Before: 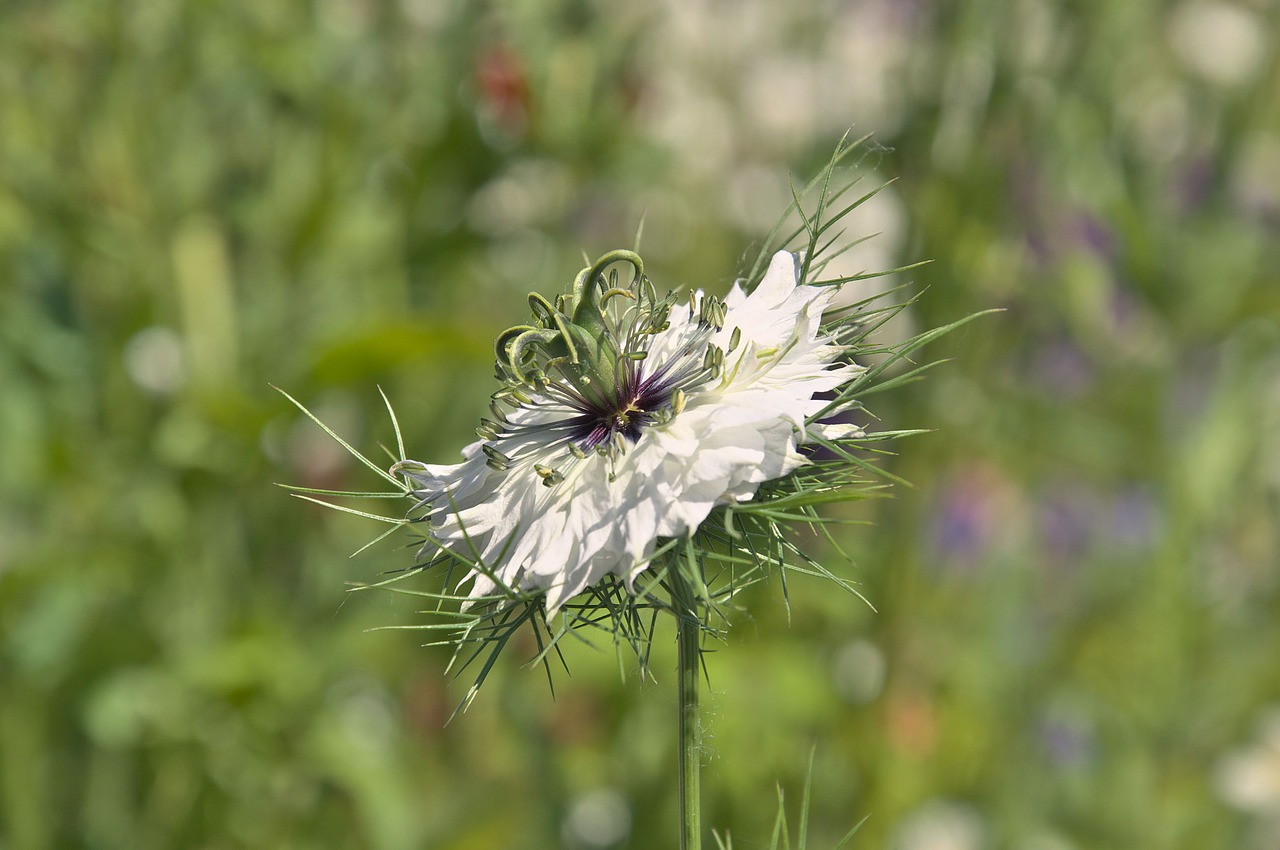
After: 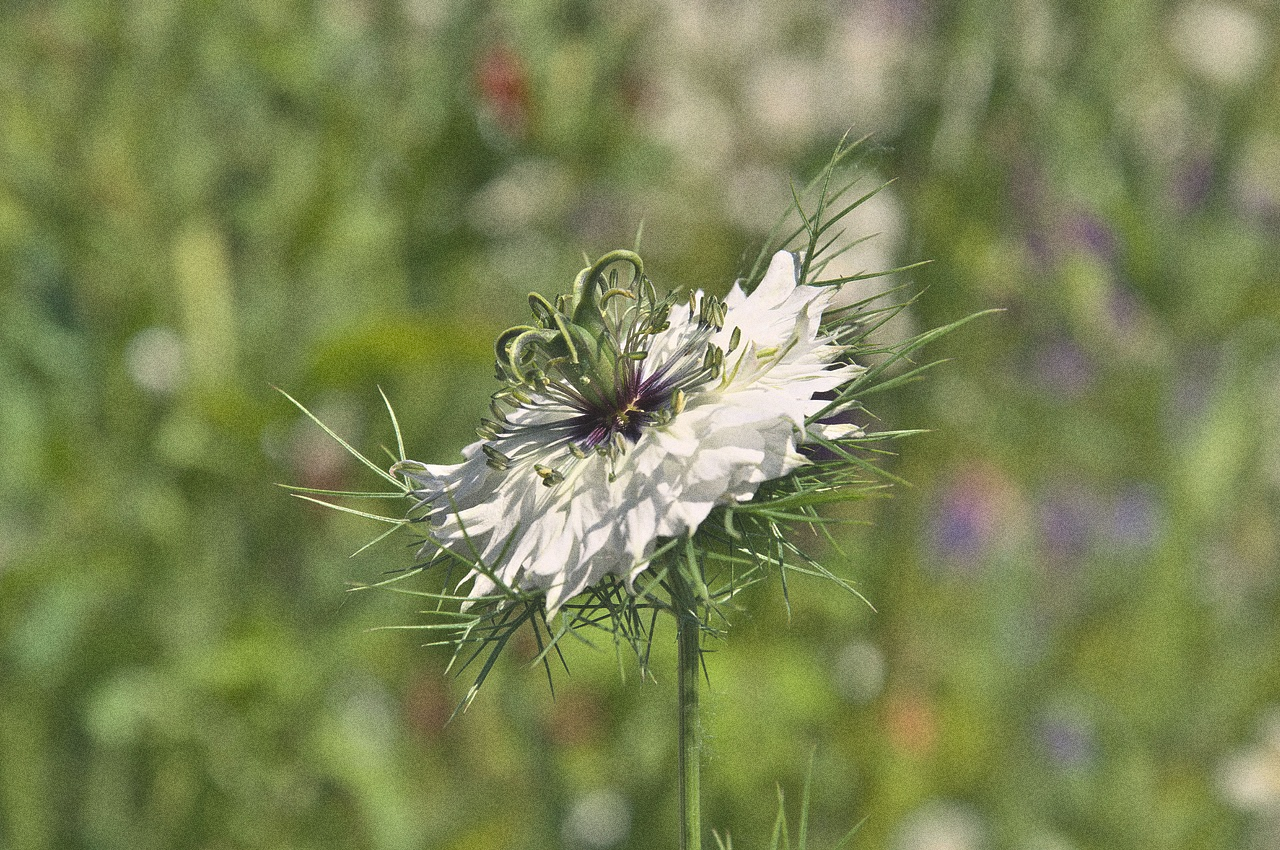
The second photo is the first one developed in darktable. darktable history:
exposure: black level correction -0.015, compensate highlight preservation false
shadows and highlights: radius 108.52, shadows 40.68, highlights -72.88, low approximation 0.01, soften with gaussian
grain: coarseness 0.09 ISO, strength 40%
